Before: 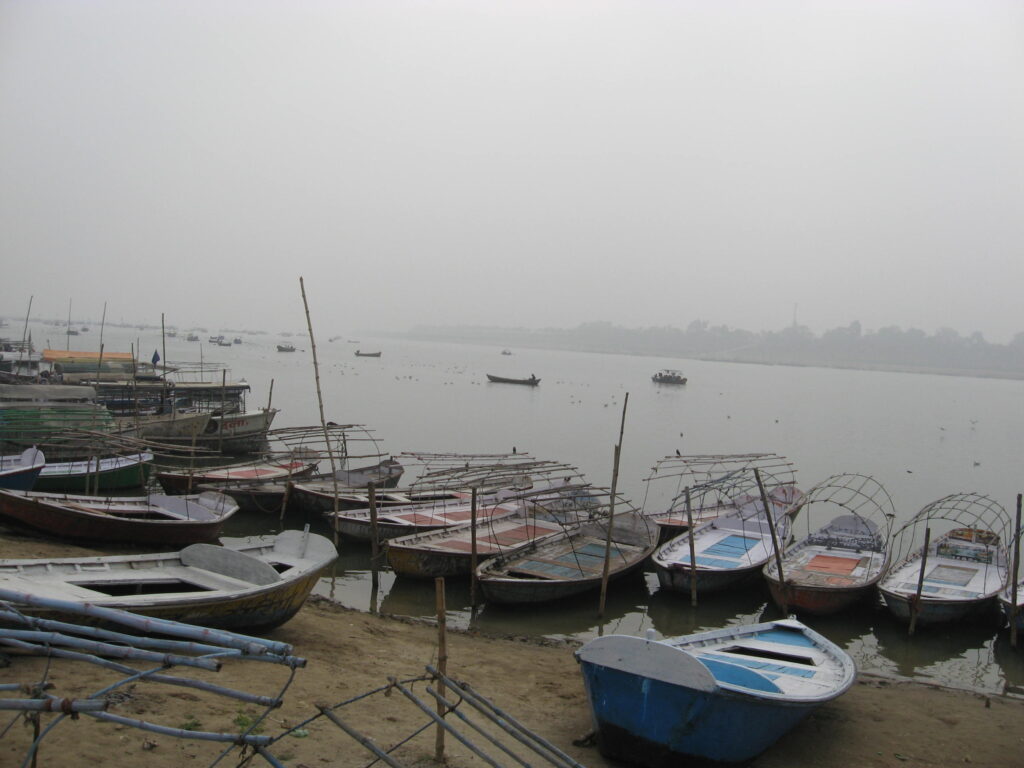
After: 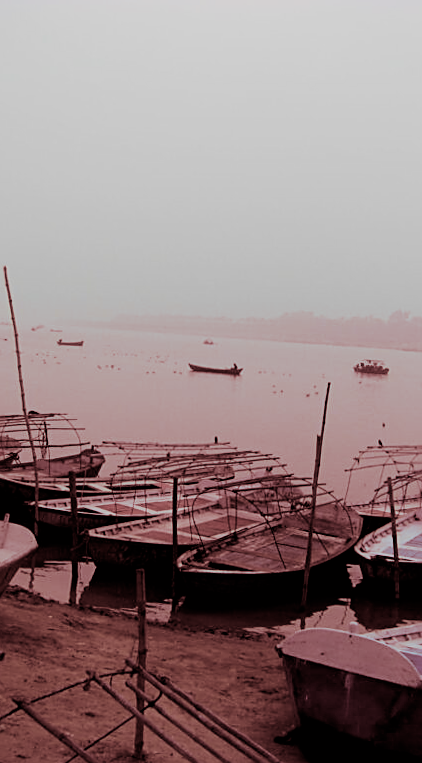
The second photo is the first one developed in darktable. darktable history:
fill light: on, module defaults
filmic rgb: black relative exposure -4.38 EV, white relative exposure 4.56 EV, hardness 2.37, contrast 1.05
sharpen: on, module defaults
split-toning: highlights › saturation 0, balance -61.83
contrast brightness saturation: contrast 0.14
crop: left 28.583%, right 29.231%
rotate and perspective: rotation 0.226°, lens shift (vertical) -0.042, crop left 0.023, crop right 0.982, crop top 0.006, crop bottom 0.994
